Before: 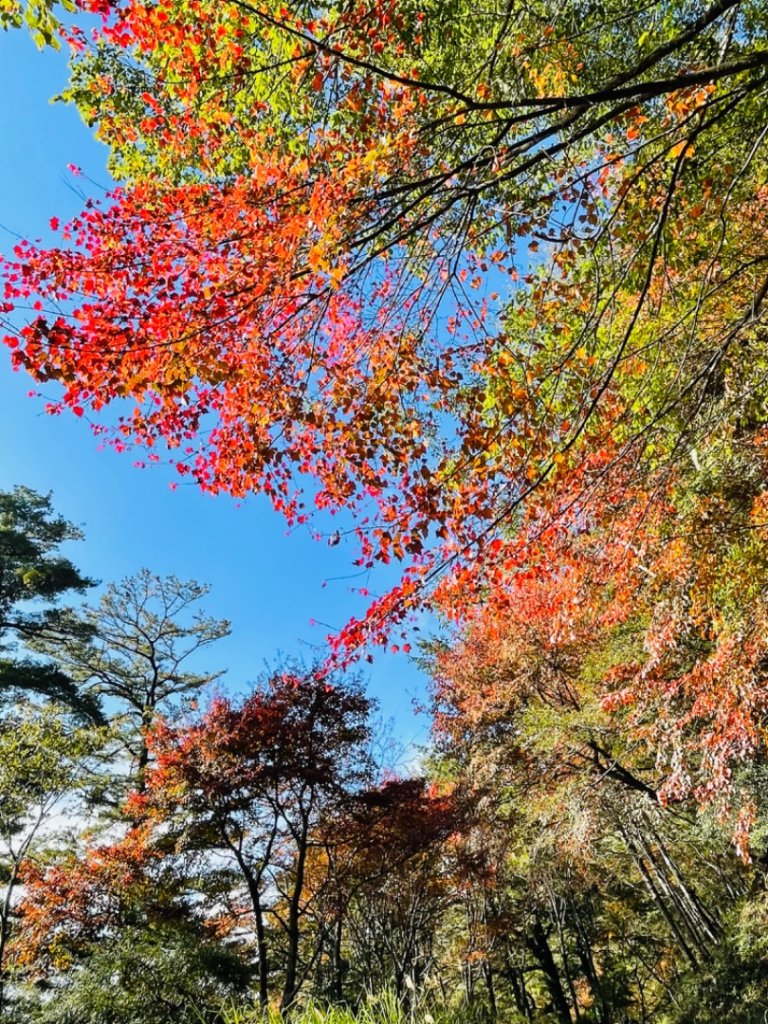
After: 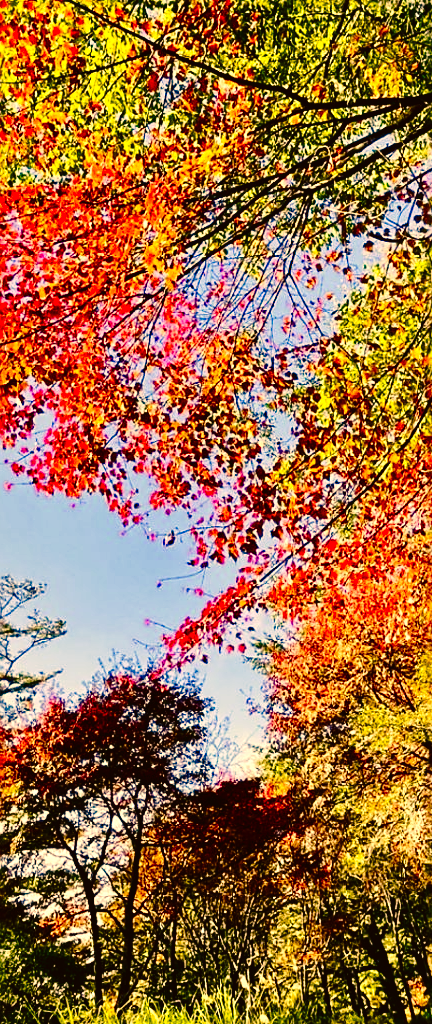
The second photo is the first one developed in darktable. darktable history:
contrast brightness saturation: contrast 0.134, brightness -0.232, saturation 0.139
sharpen: on, module defaults
crop: left 21.556%, right 22.172%
exposure: exposure 0.649 EV, compensate exposure bias true, compensate highlight preservation false
color correction: highlights a* 17.97, highlights b* 35.68, shadows a* 1.49, shadows b* 6.52, saturation 1.05
color balance rgb: linear chroma grading › shadows 31.862%, linear chroma grading › global chroma -1.578%, linear chroma grading › mid-tones 4.283%, perceptual saturation grading › global saturation 20%, perceptual saturation grading › highlights -25.462%, perceptual saturation grading › shadows 50.195%
tone curve: curves: ch0 [(0.003, 0.015) (0.104, 0.07) (0.236, 0.218) (0.401, 0.443) (0.495, 0.55) (0.65, 0.68) (0.832, 0.858) (1, 0.977)]; ch1 [(0, 0) (0.161, 0.092) (0.35, 0.33) (0.379, 0.401) (0.45, 0.466) (0.489, 0.499) (0.55, 0.56) (0.621, 0.615) (0.718, 0.734) (1, 1)]; ch2 [(0, 0) (0.369, 0.427) (0.44, 0.434) (0.502, 0.501) (0.557, 0.55) (0.586, 0.59) (1, 1)], preserve colors none
shadows and highlights: low approximation 0.01, soften with gaussian
